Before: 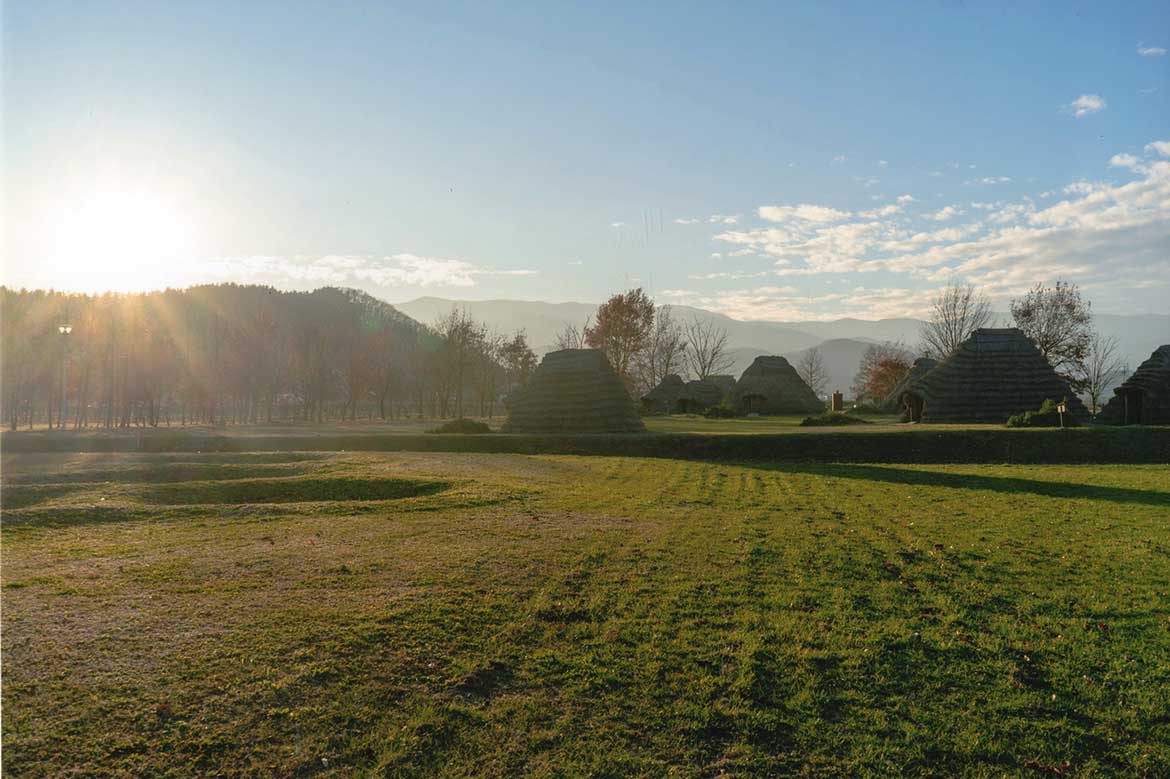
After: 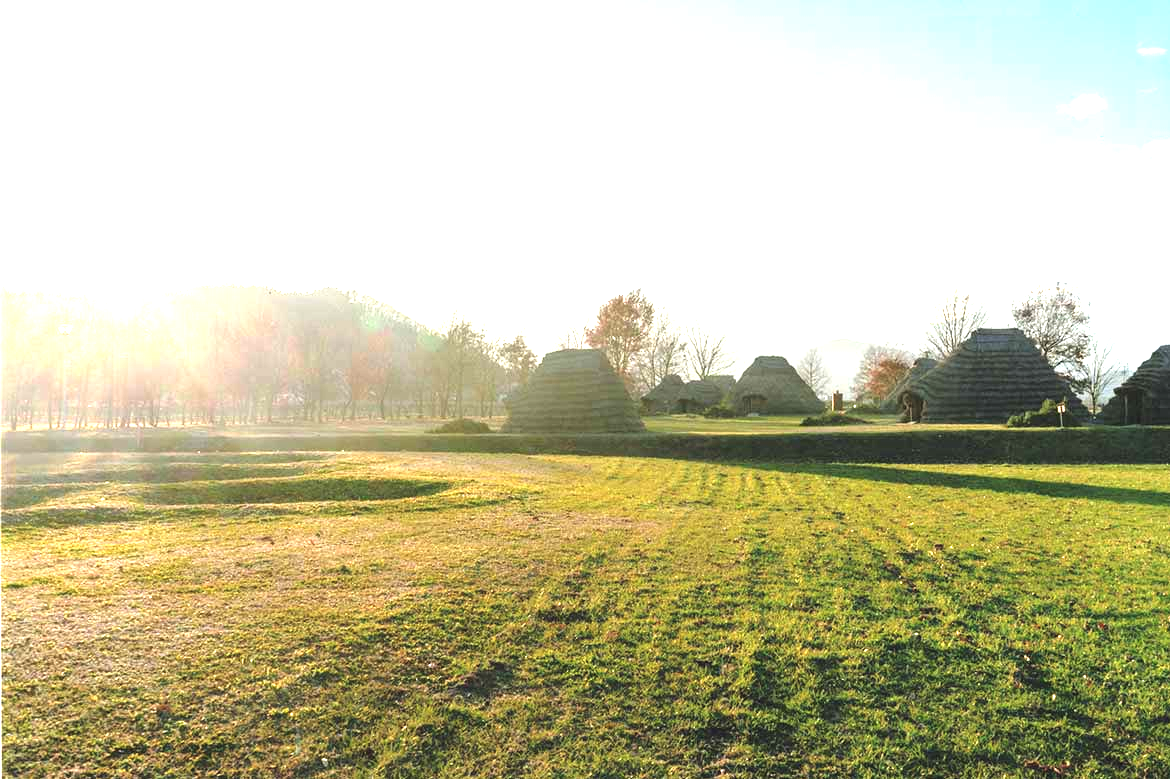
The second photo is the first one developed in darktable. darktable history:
tone equalizer: -8 EV -0.759 EV, -7 EV -0.668 EV, -6 EV -0.618 EV, -5 EV -0.38 EV, -3 EV 0.388 EV, -2 EV 0.6 EV, -1 EV 0.698 EV, +0 EV 0.748 EV
exposure: black level correction -0.002, exposure 1.328 EV, compensate highlight preservation false
